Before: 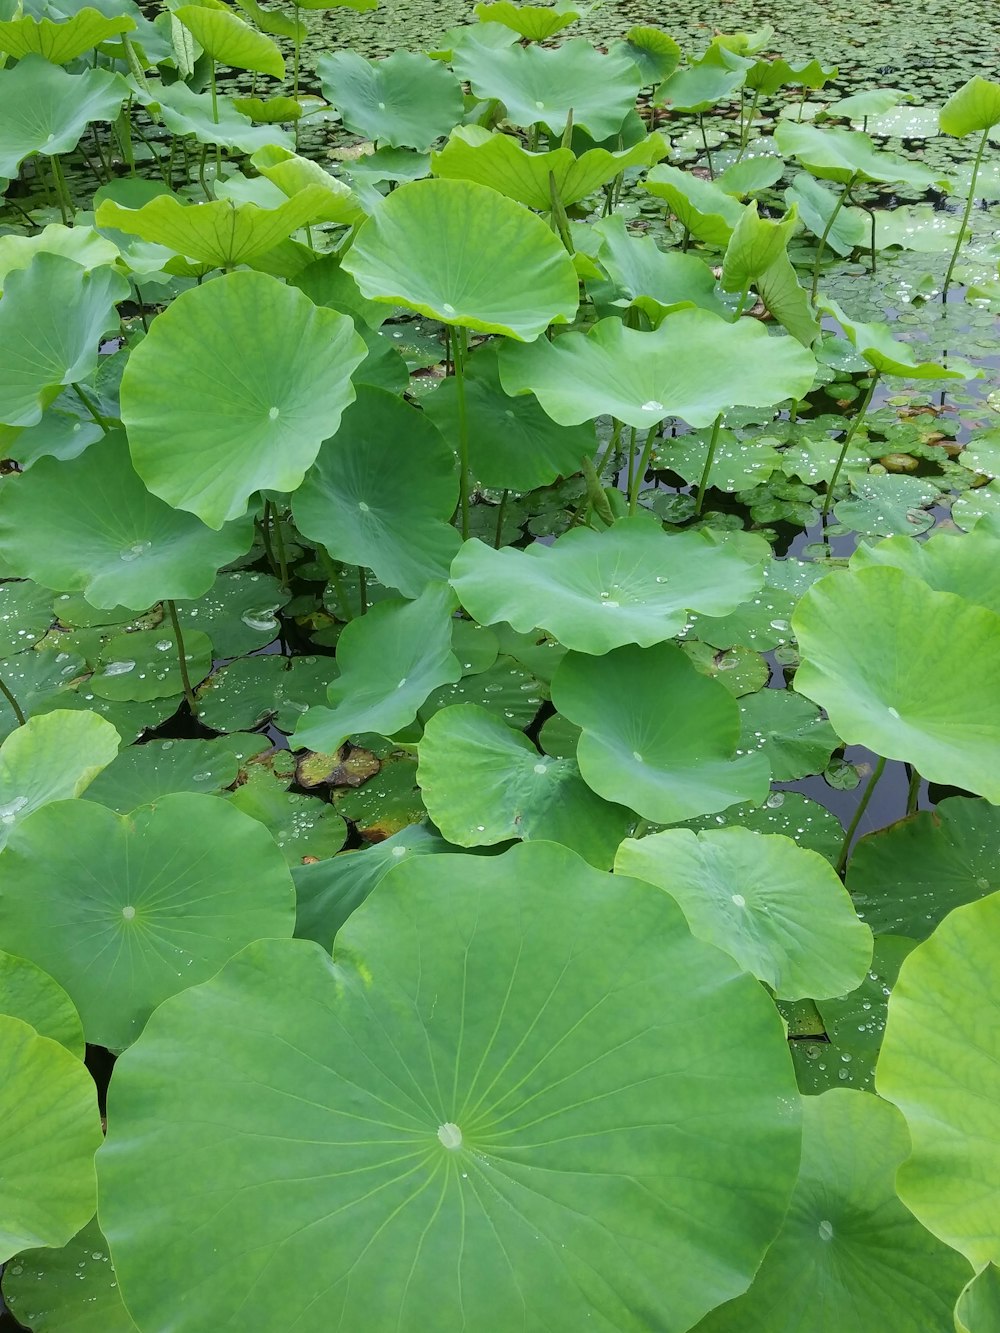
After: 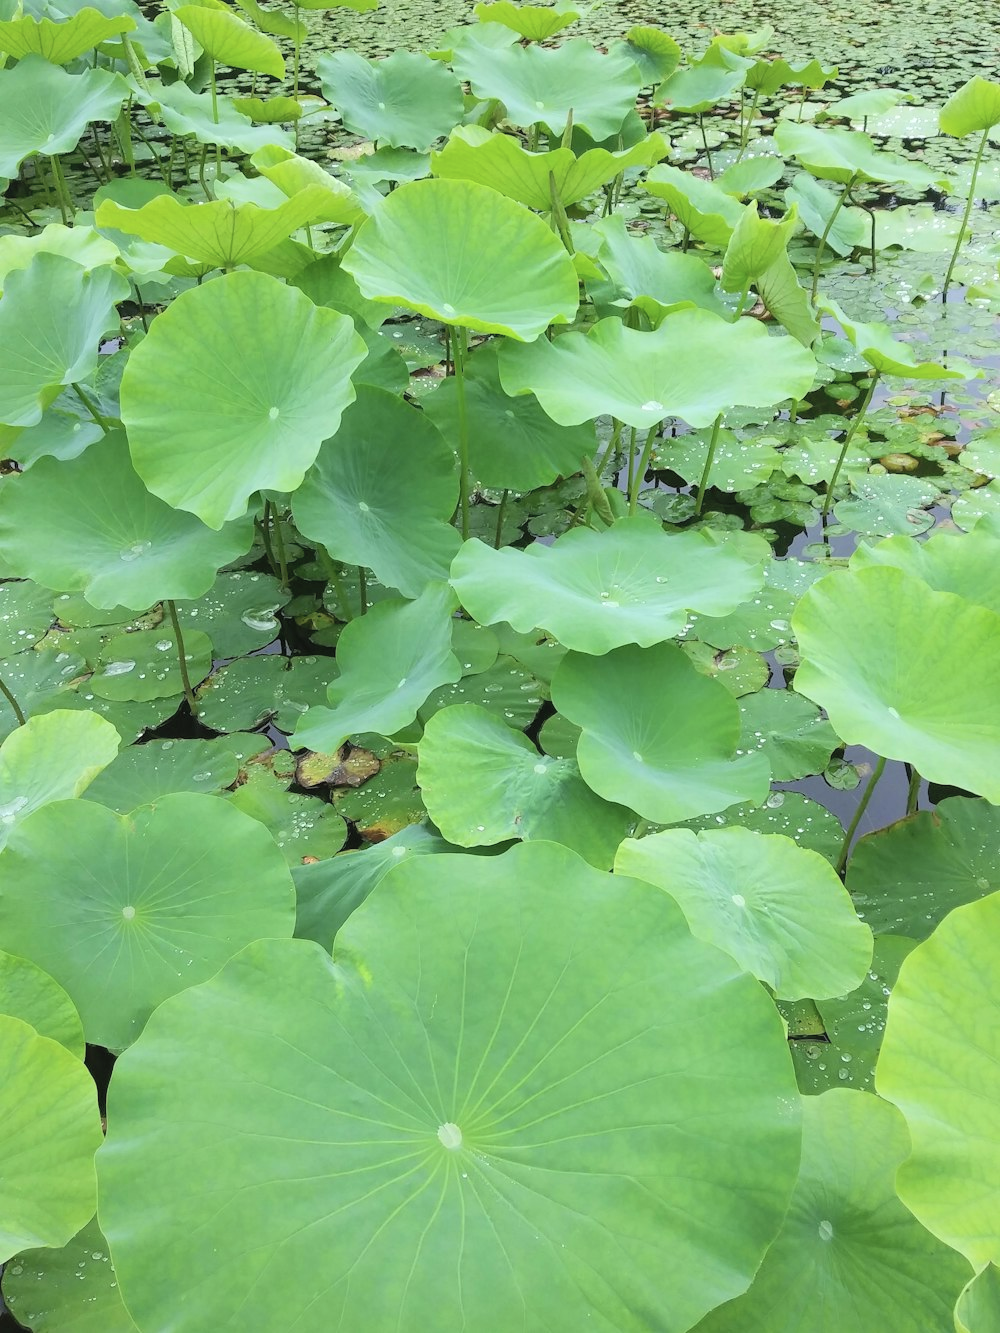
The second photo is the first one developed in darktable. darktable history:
contrast brightness saturation: contrast 0.144, brightness 0.226
